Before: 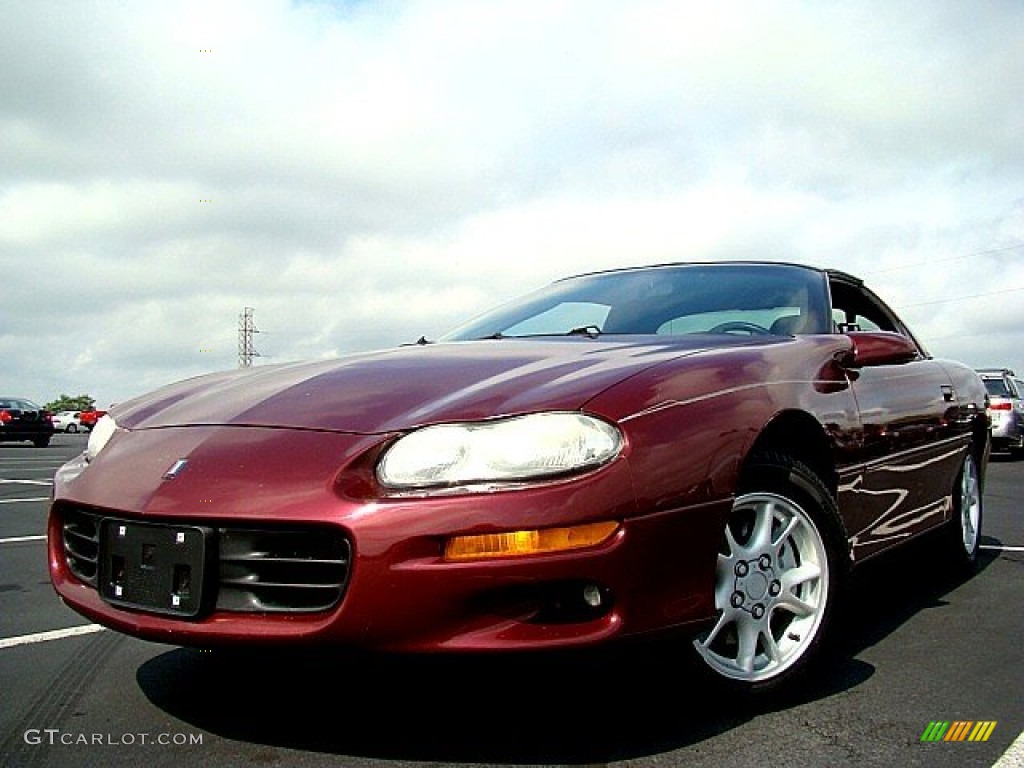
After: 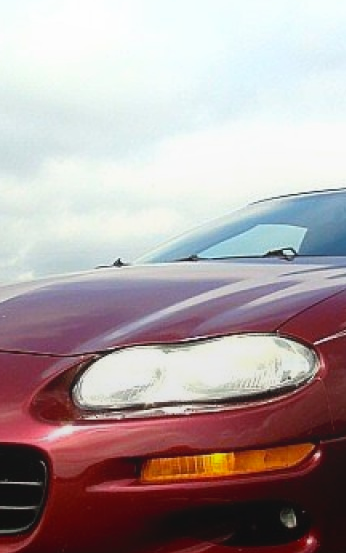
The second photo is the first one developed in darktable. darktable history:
local contrast: highlights 70%, shadows 65%, detail 80%, midtone range 0.321
crop and rotate: left 29.74%, top 10.158%, right 36.443%, bottom 17.72%
